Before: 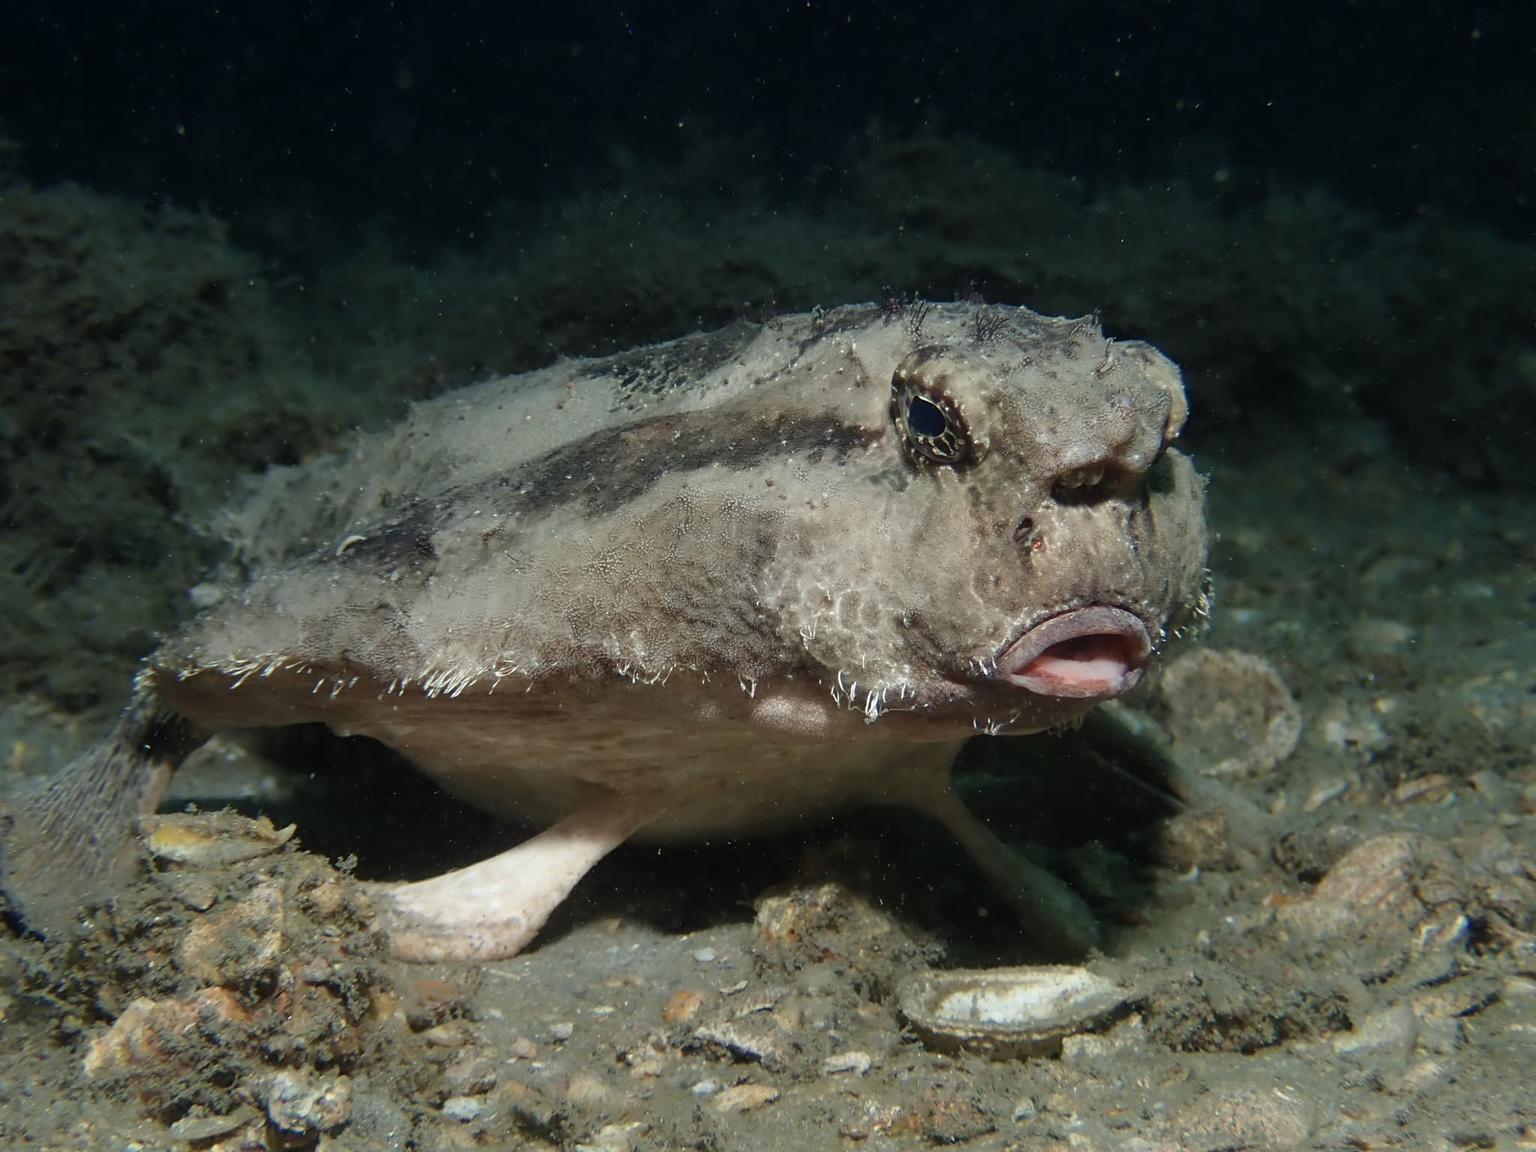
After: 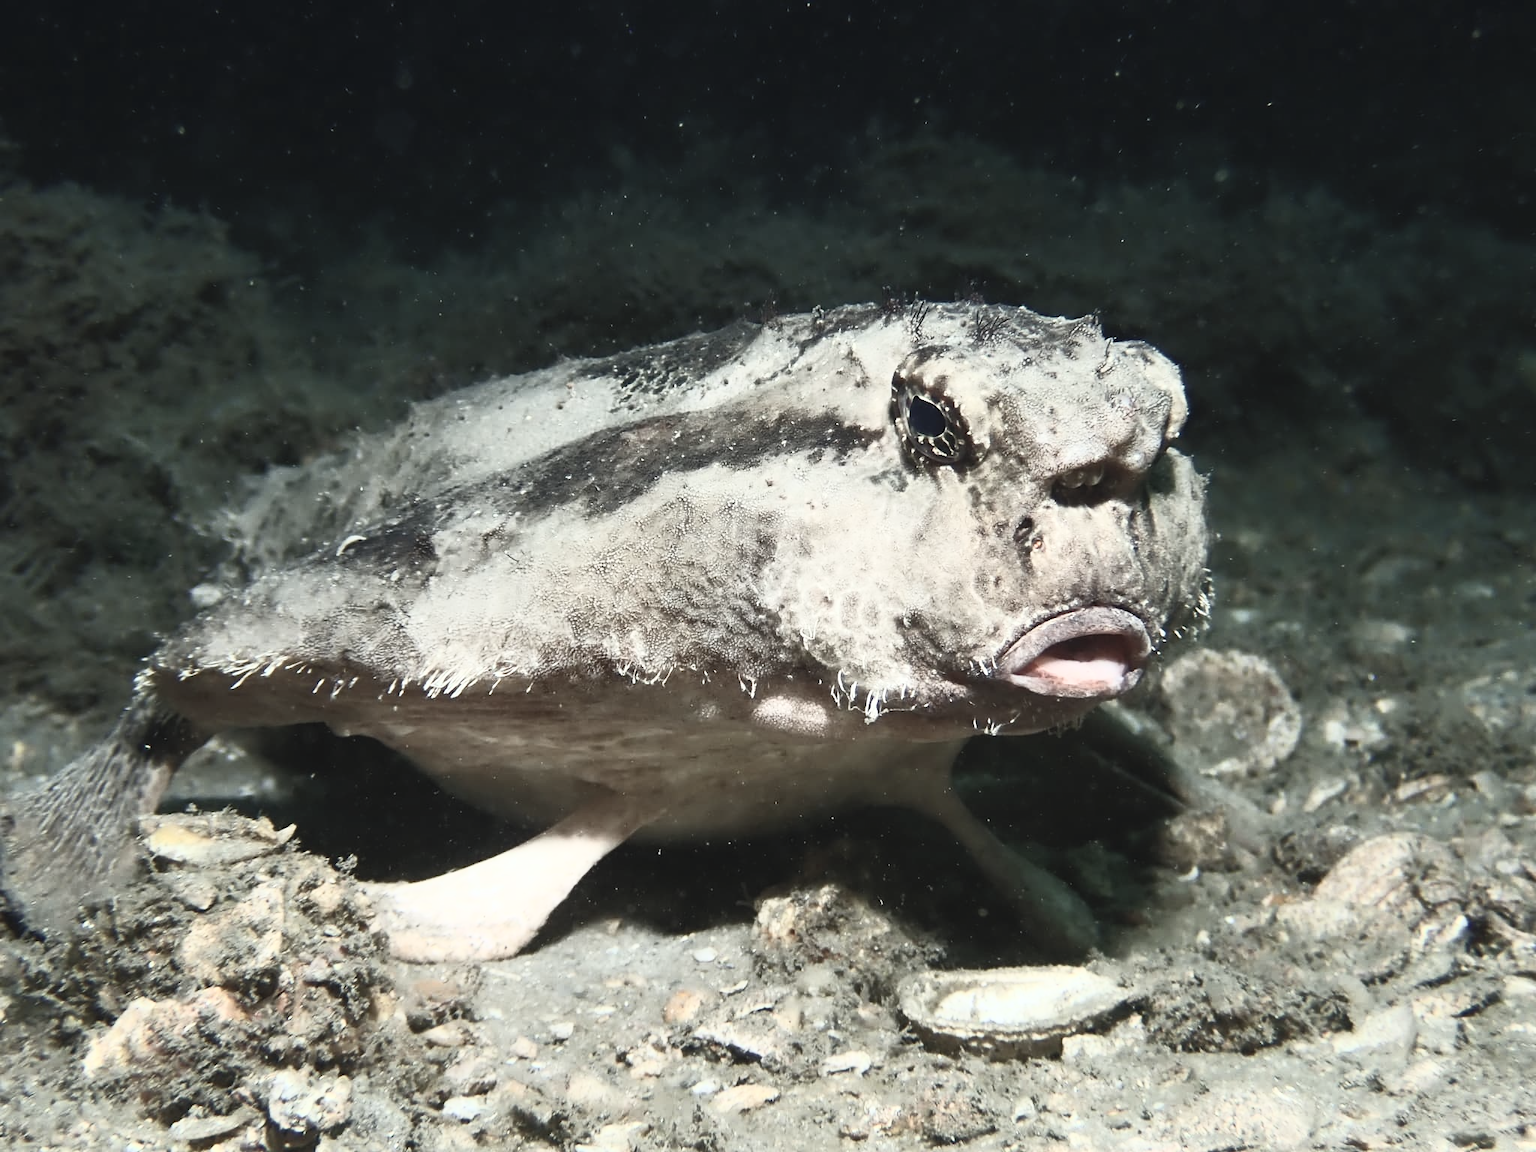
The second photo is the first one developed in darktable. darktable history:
contrast brightness saturation: contrast 0.561, brightness 0.569, saturation -0.328
shadows and highlights: shadows 1.53, highlights 41.04
